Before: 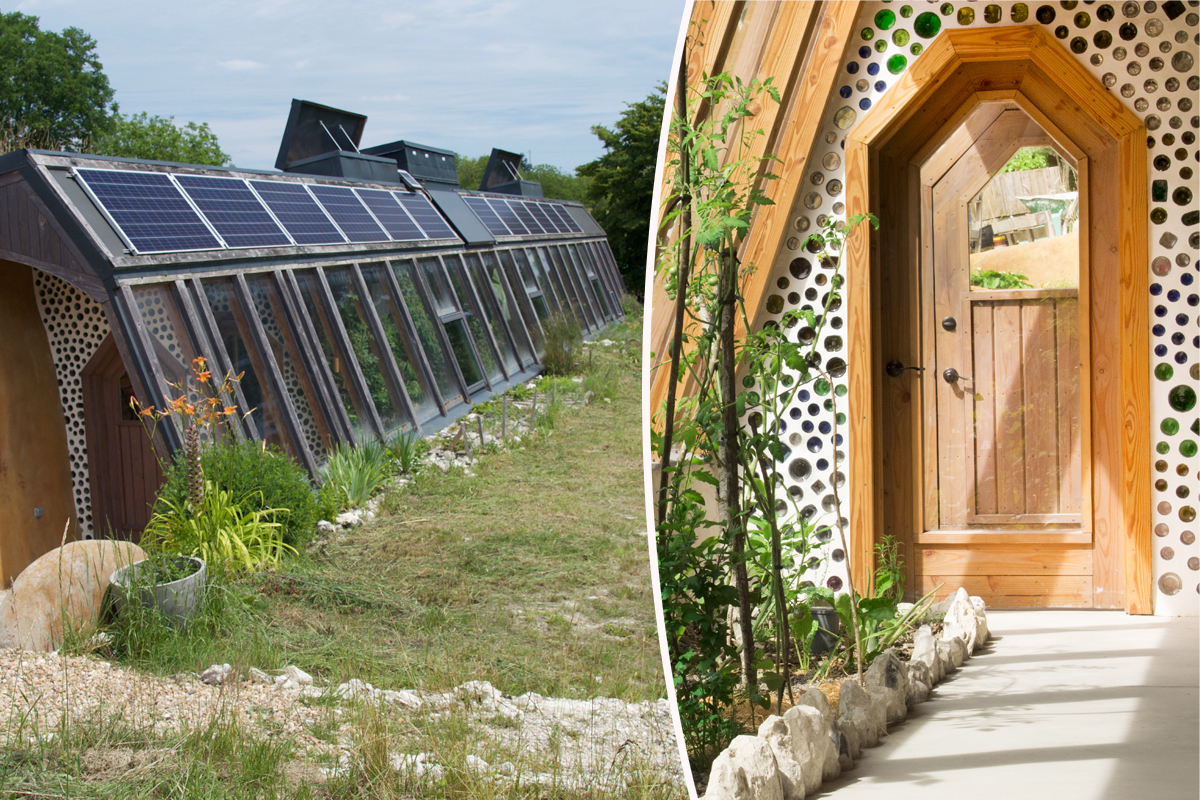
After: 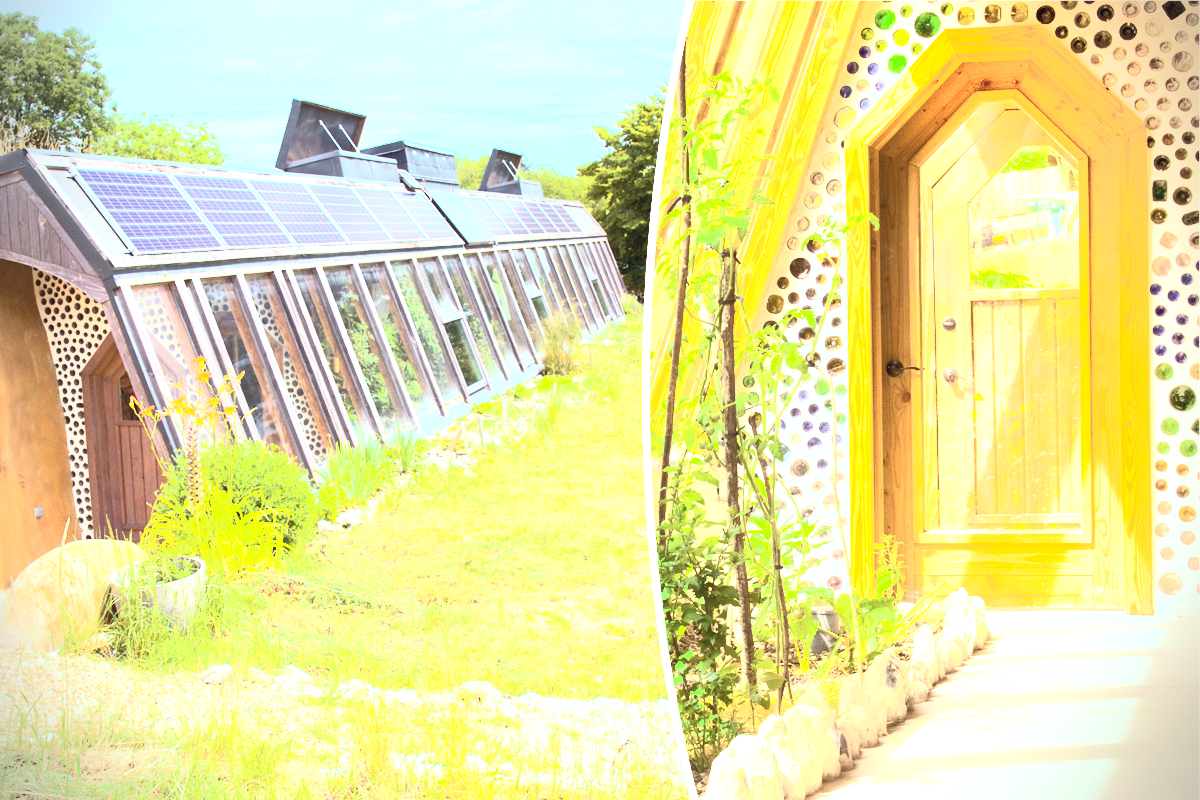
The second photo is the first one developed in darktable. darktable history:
exposure: black level correction 0, exposure 2.087 EV, compensate highlight preservation false
vignetting: dithering 8-bit output
contrast brightness saturation: contrast 0.437, brightness 0.557, saturation -0.187
color balance rgb: power › chroma 1.567%, power › hue 25.82°, perceptual saturation grading › global saturation 29.374%, global vibrance 20.538%
